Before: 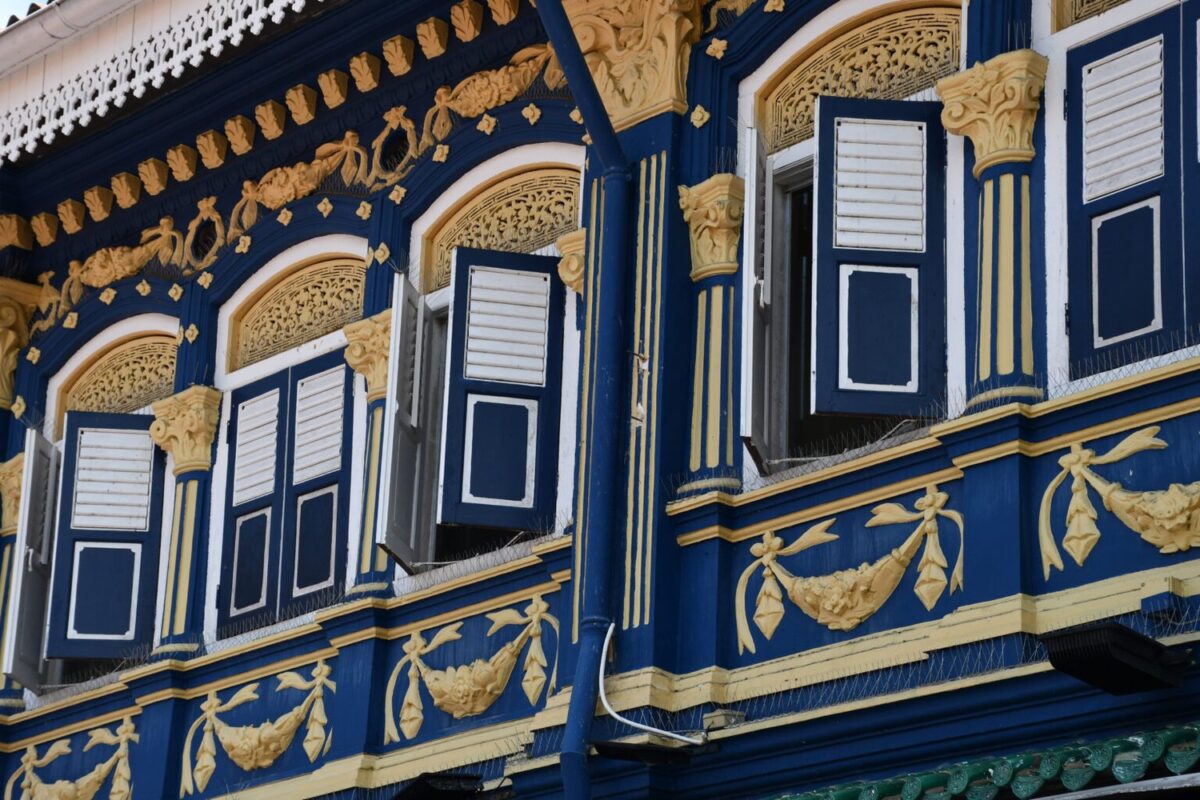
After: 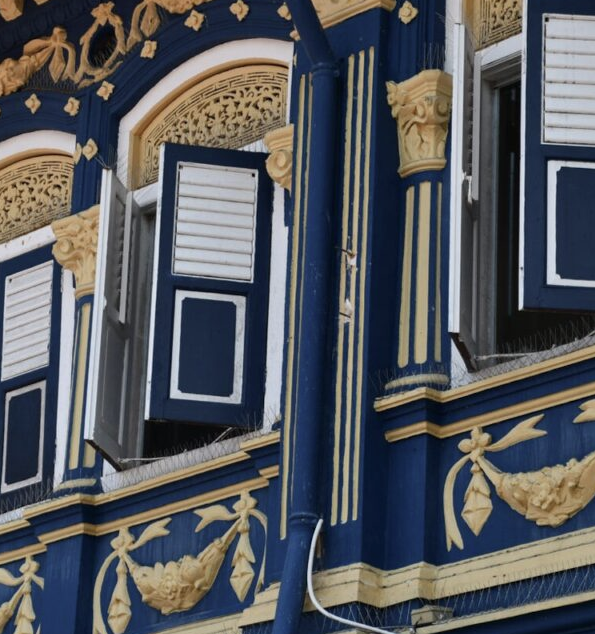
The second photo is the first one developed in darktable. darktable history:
crop and rotate: angle 0.019°, left 24.4%, top 13.056%, right 25.979%, bottom 7.593%
contrast brightness saturation: saturation -0.17
